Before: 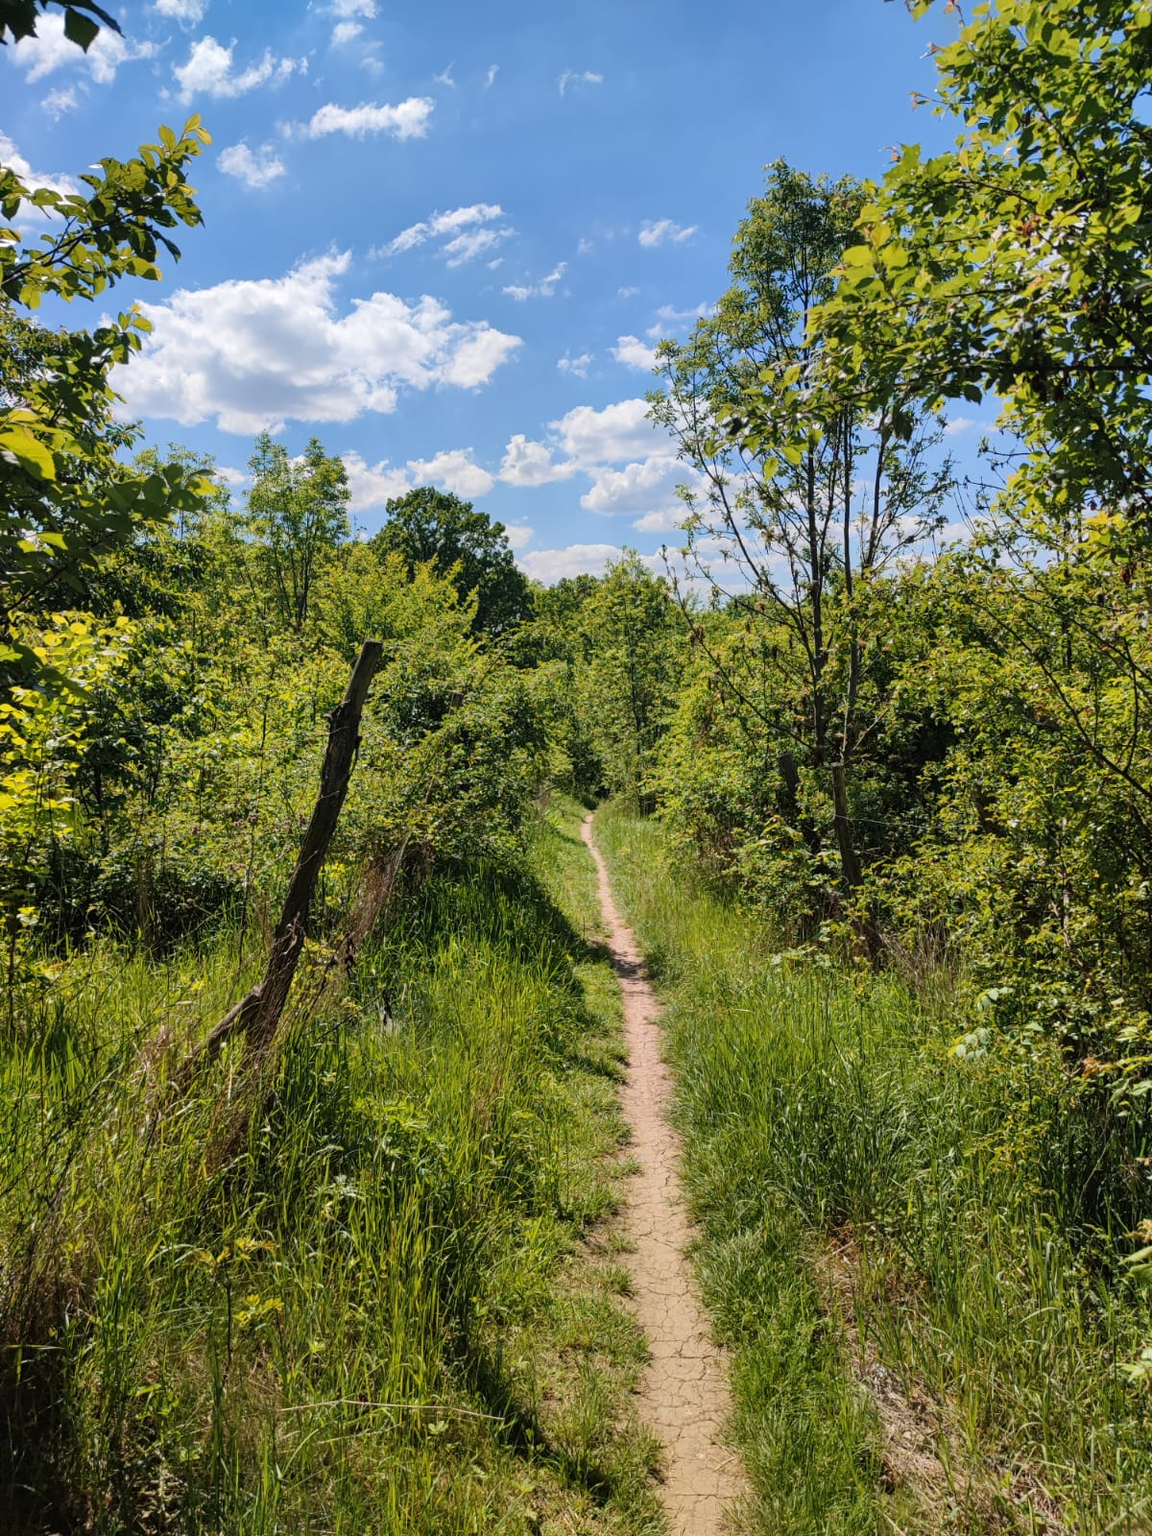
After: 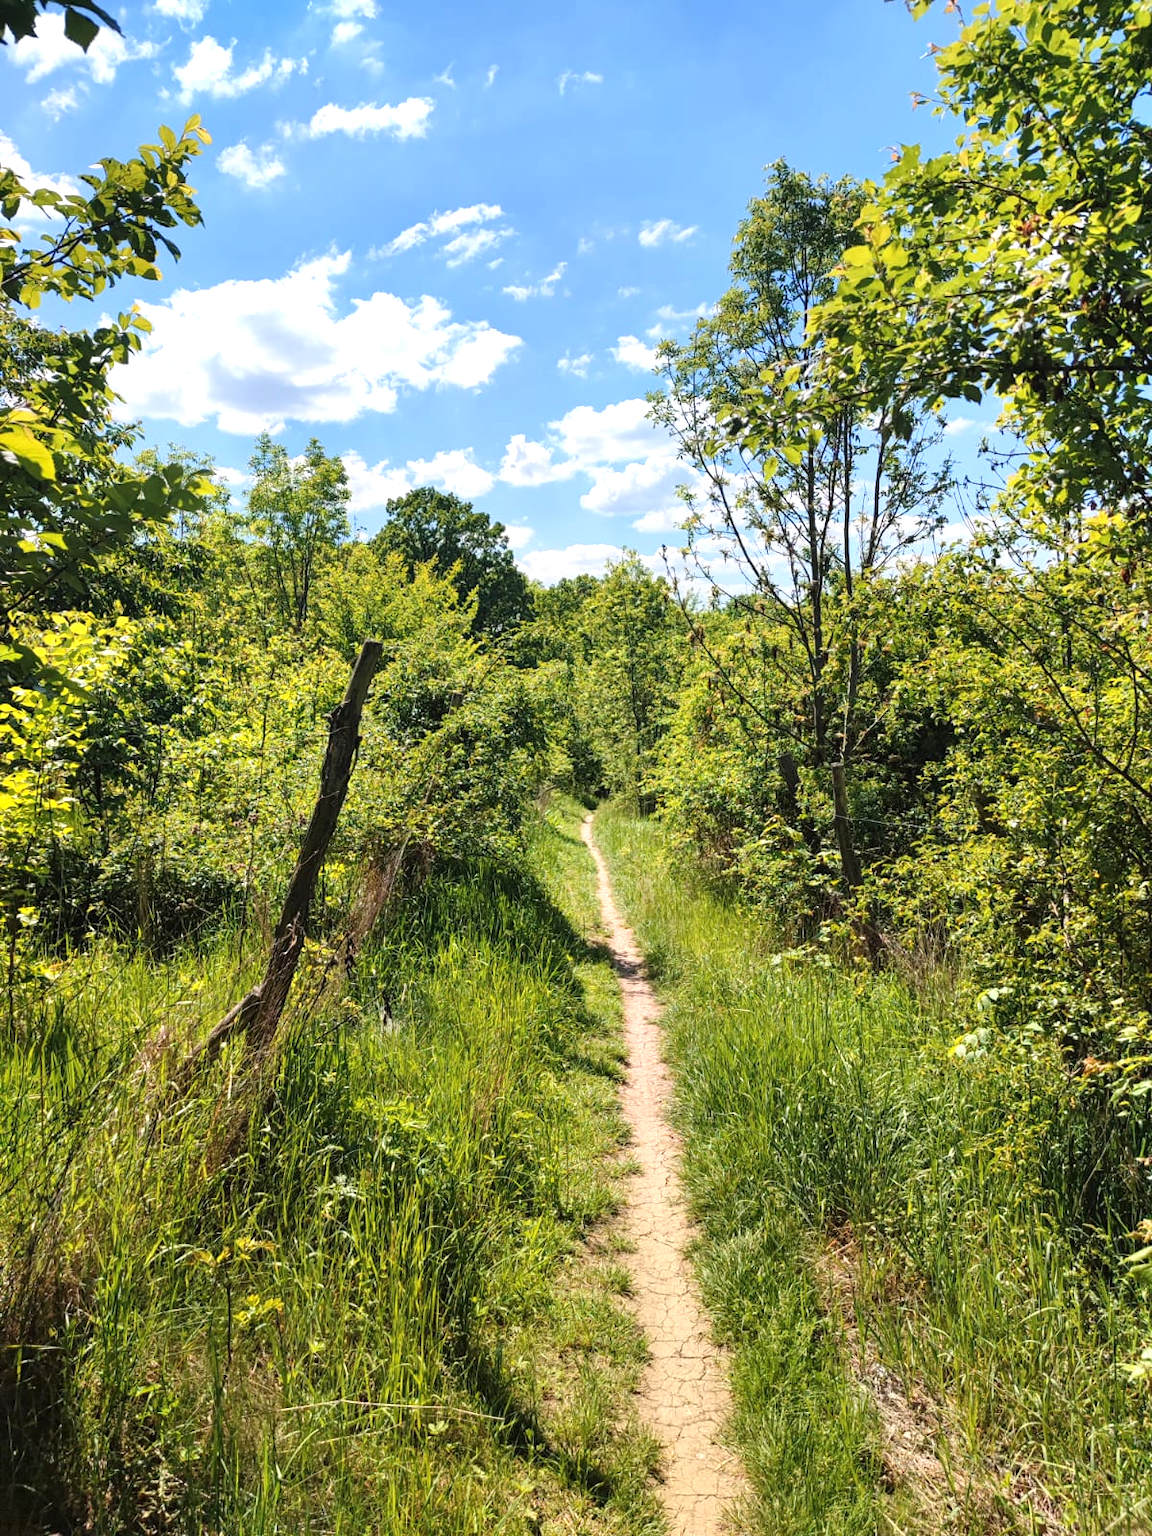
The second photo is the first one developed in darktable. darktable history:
exposure: black level correction 0, exposure 0.697 EV, compensate exposure bias true, compensate highlight preservation false
